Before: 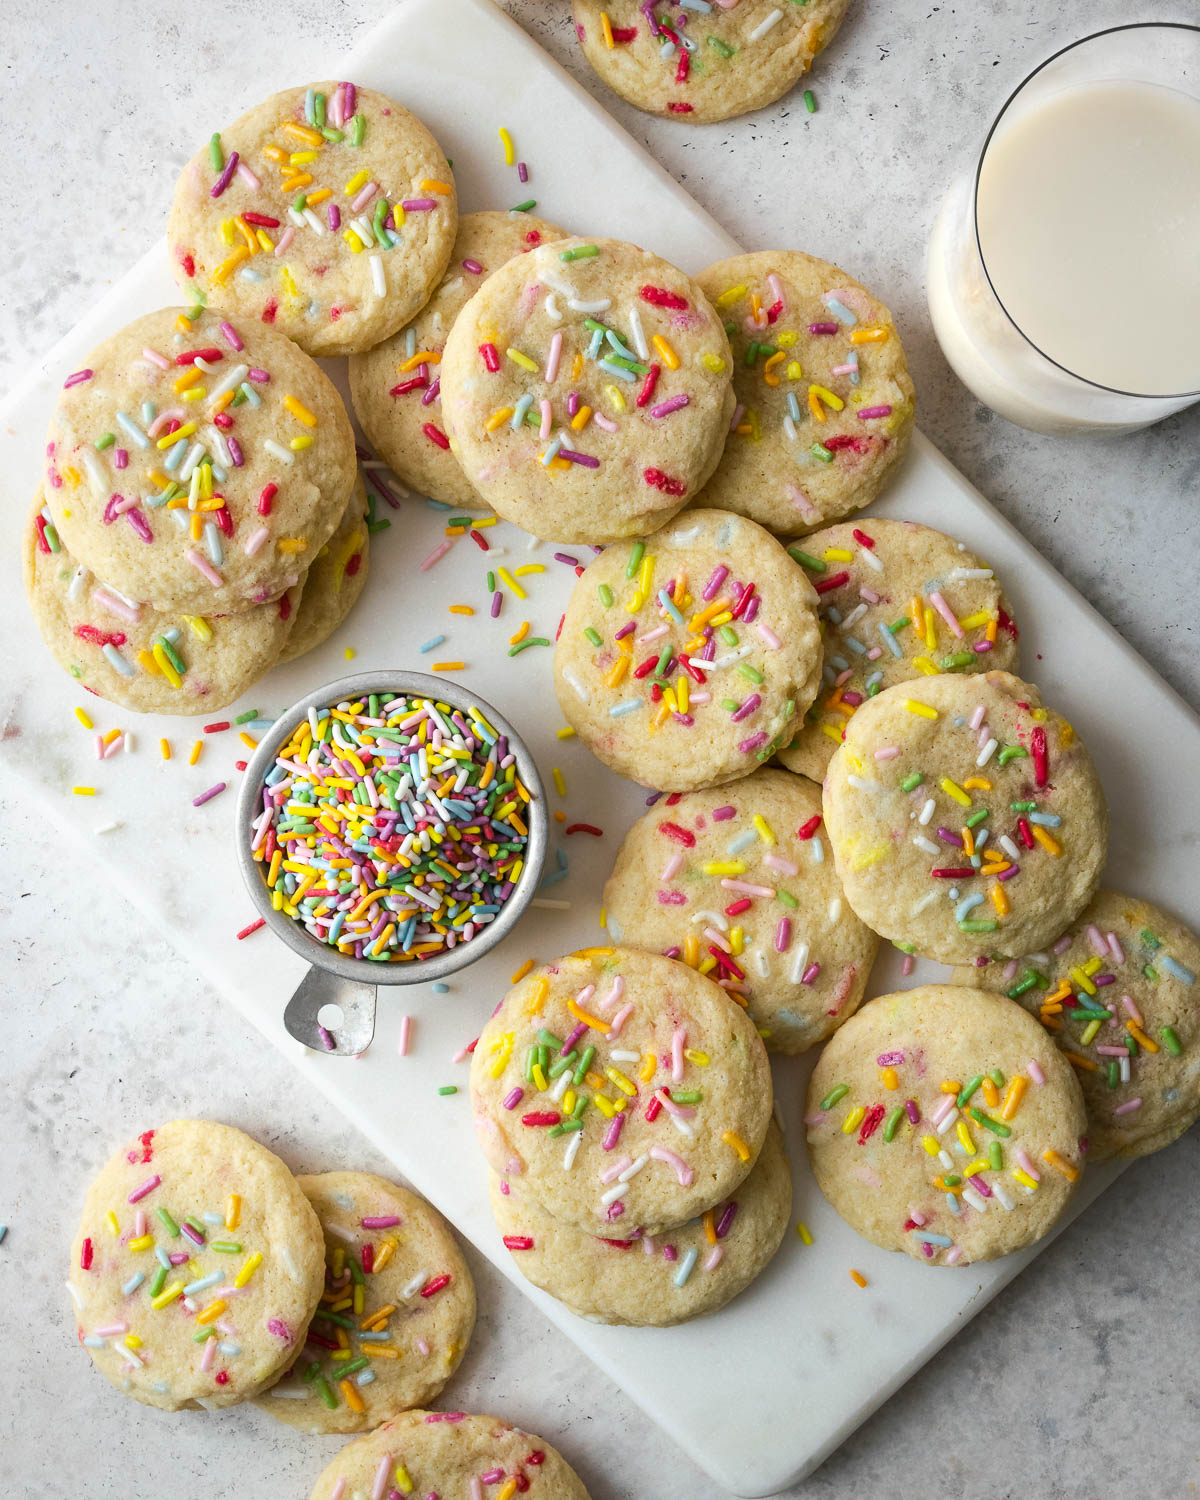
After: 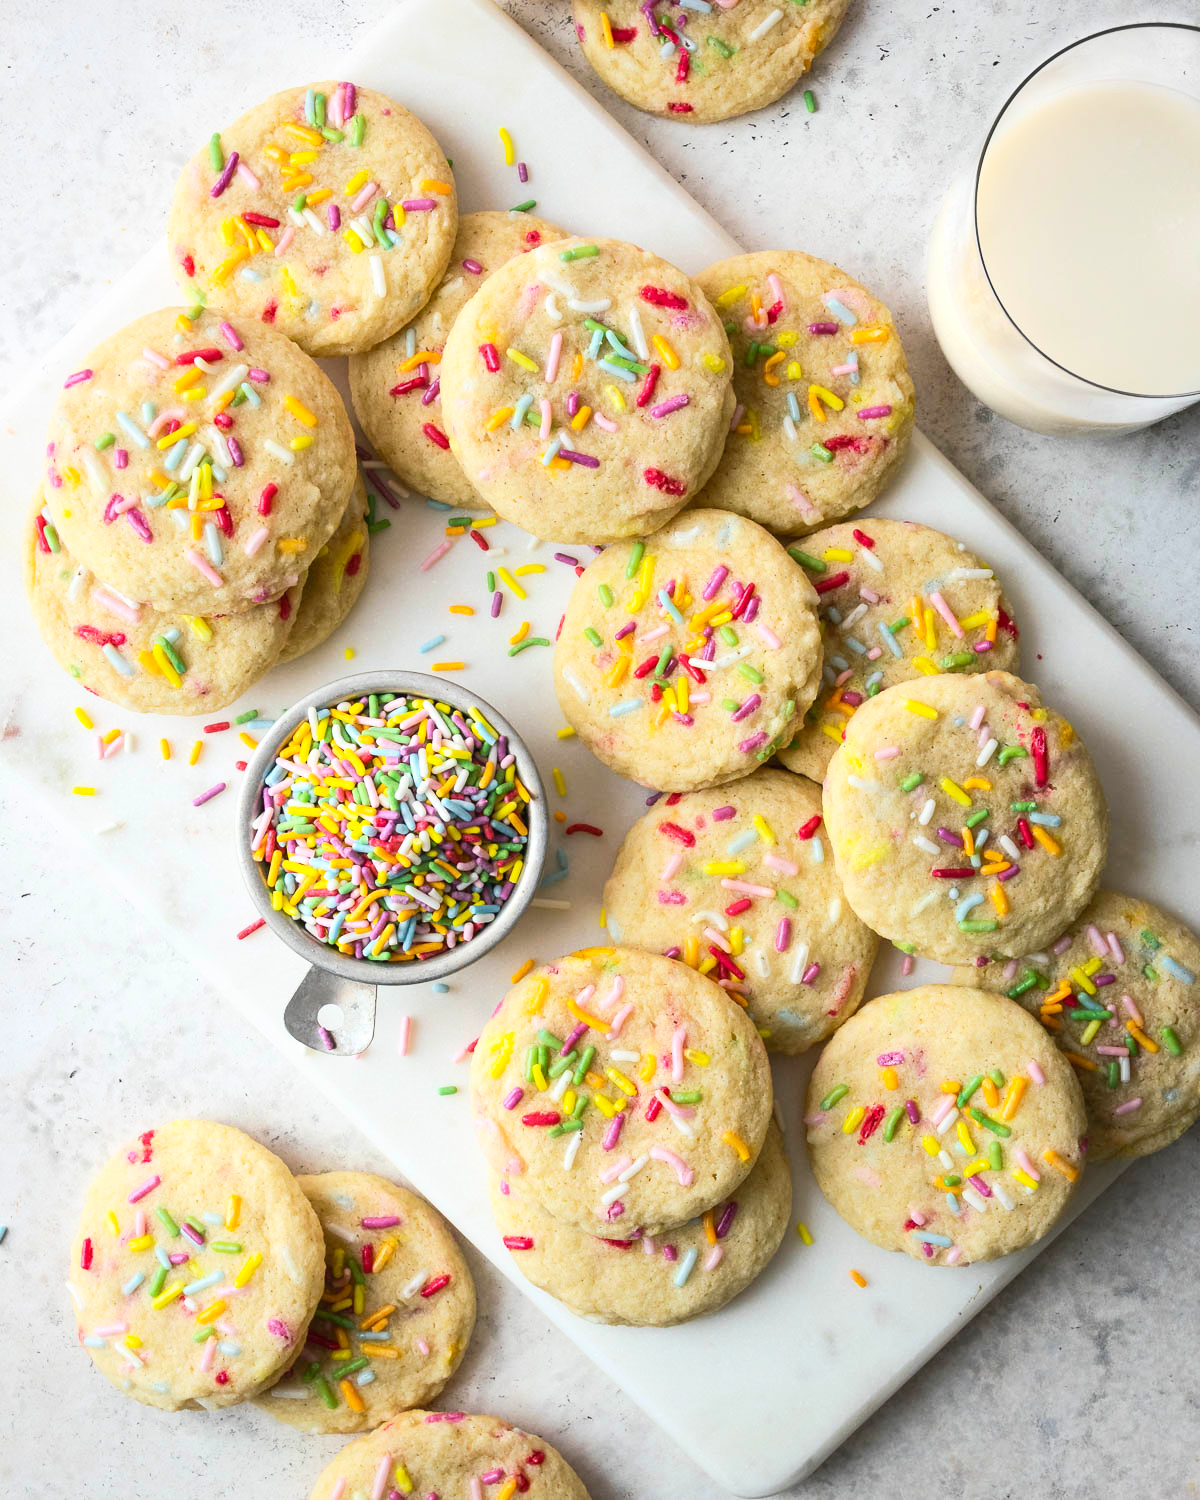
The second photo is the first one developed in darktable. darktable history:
contrast brightness saturation: contrast 0.204, brightness 0.155, saturation 0.138
tone equalizer: mask exposure compensation -0.505 EV
